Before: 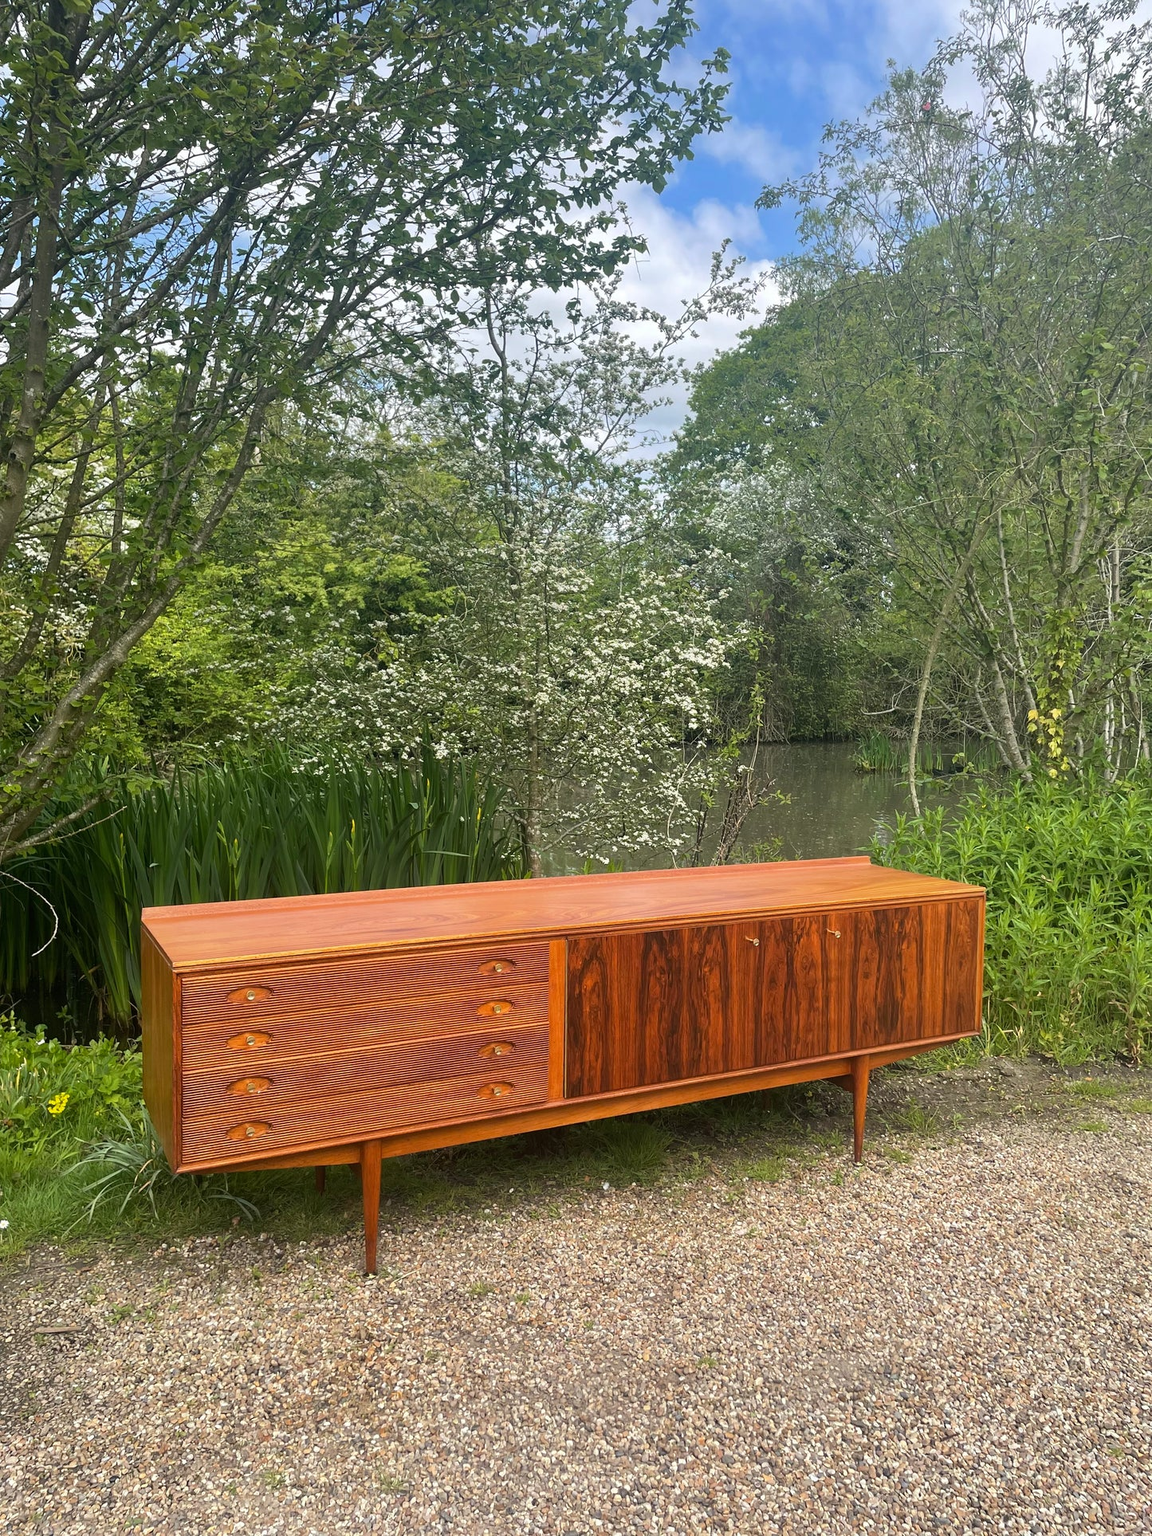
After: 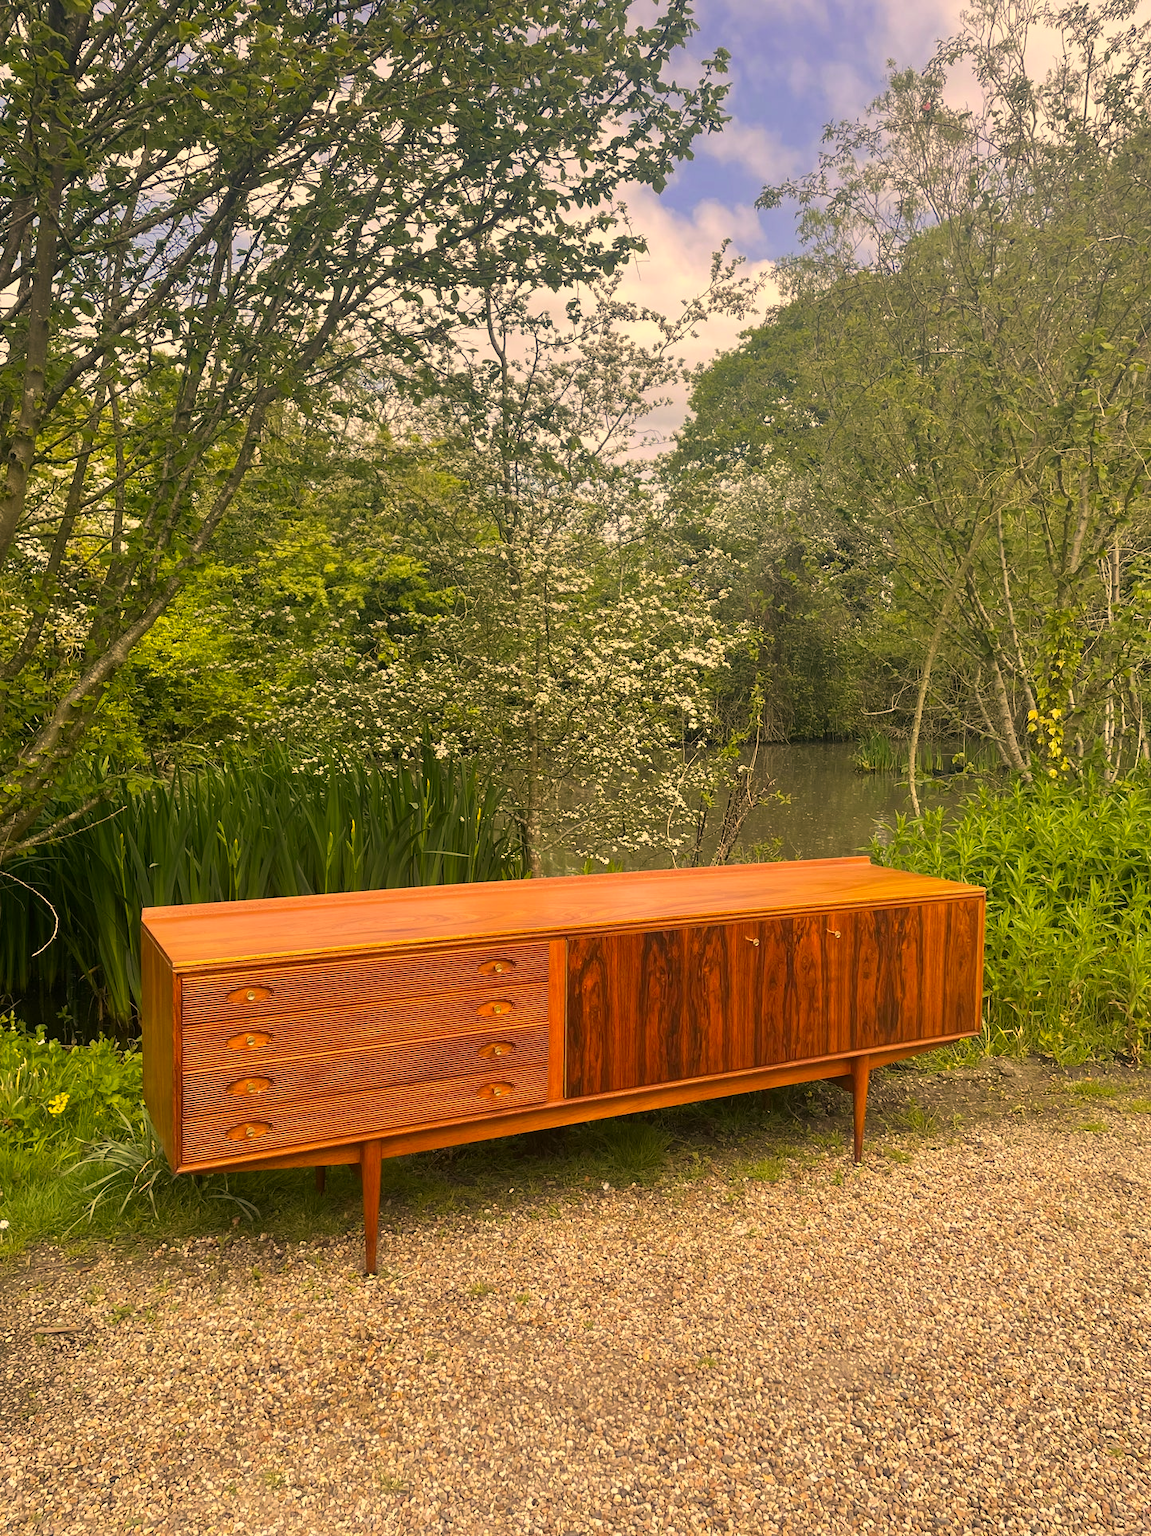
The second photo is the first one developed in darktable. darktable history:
color correction: highlights a* 14.78, highlights b* 32.23
